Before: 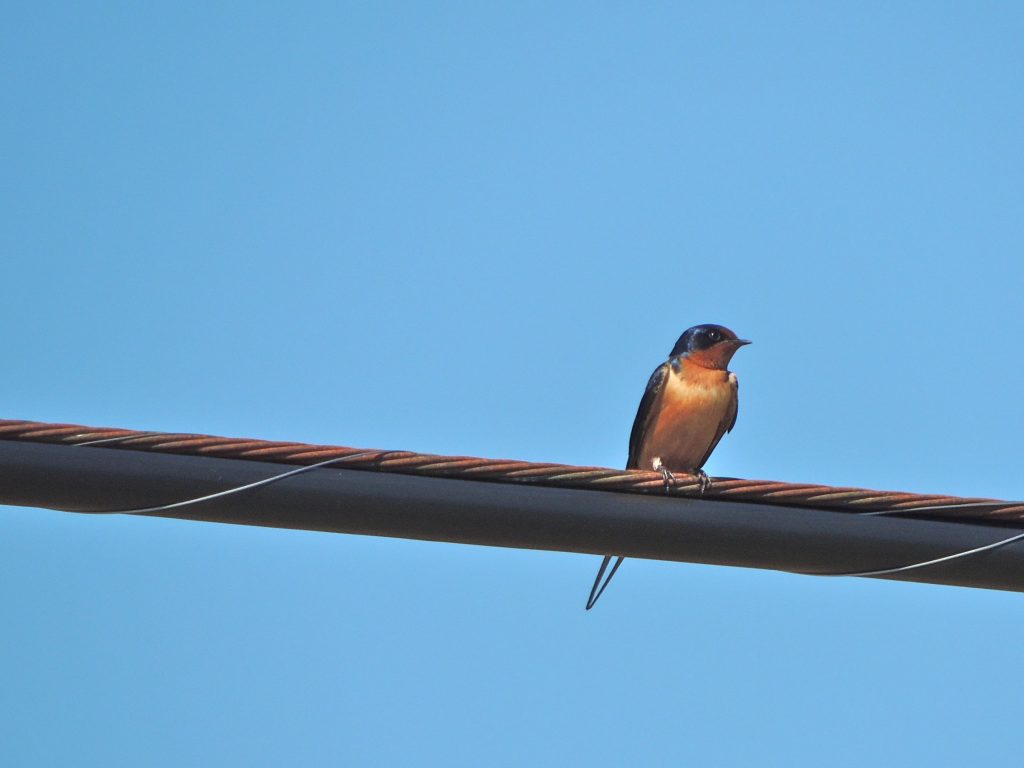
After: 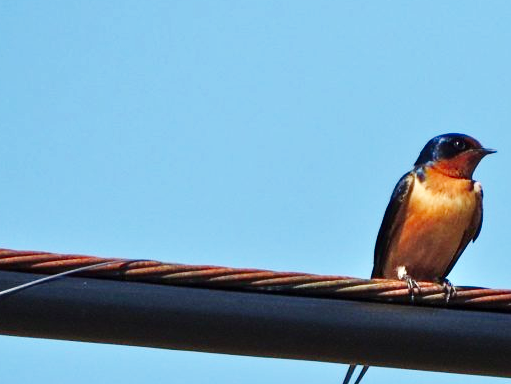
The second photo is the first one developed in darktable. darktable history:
local contrast: highlights 100%, shadows 100%, detail 120%, midtone range 0.2
contrast brightness saturation: contrast 0.07, brightness -0.14, saturation 0.11
crop: left 25%, top 25%, right 25%, bottom 25%
base curve: curves: ch0 [(0, 0) (0.032, 0.025) (0.121, 0.166) (0.206, 0.329) (0.605, 0.79) (1, 1)], preserve colors none
